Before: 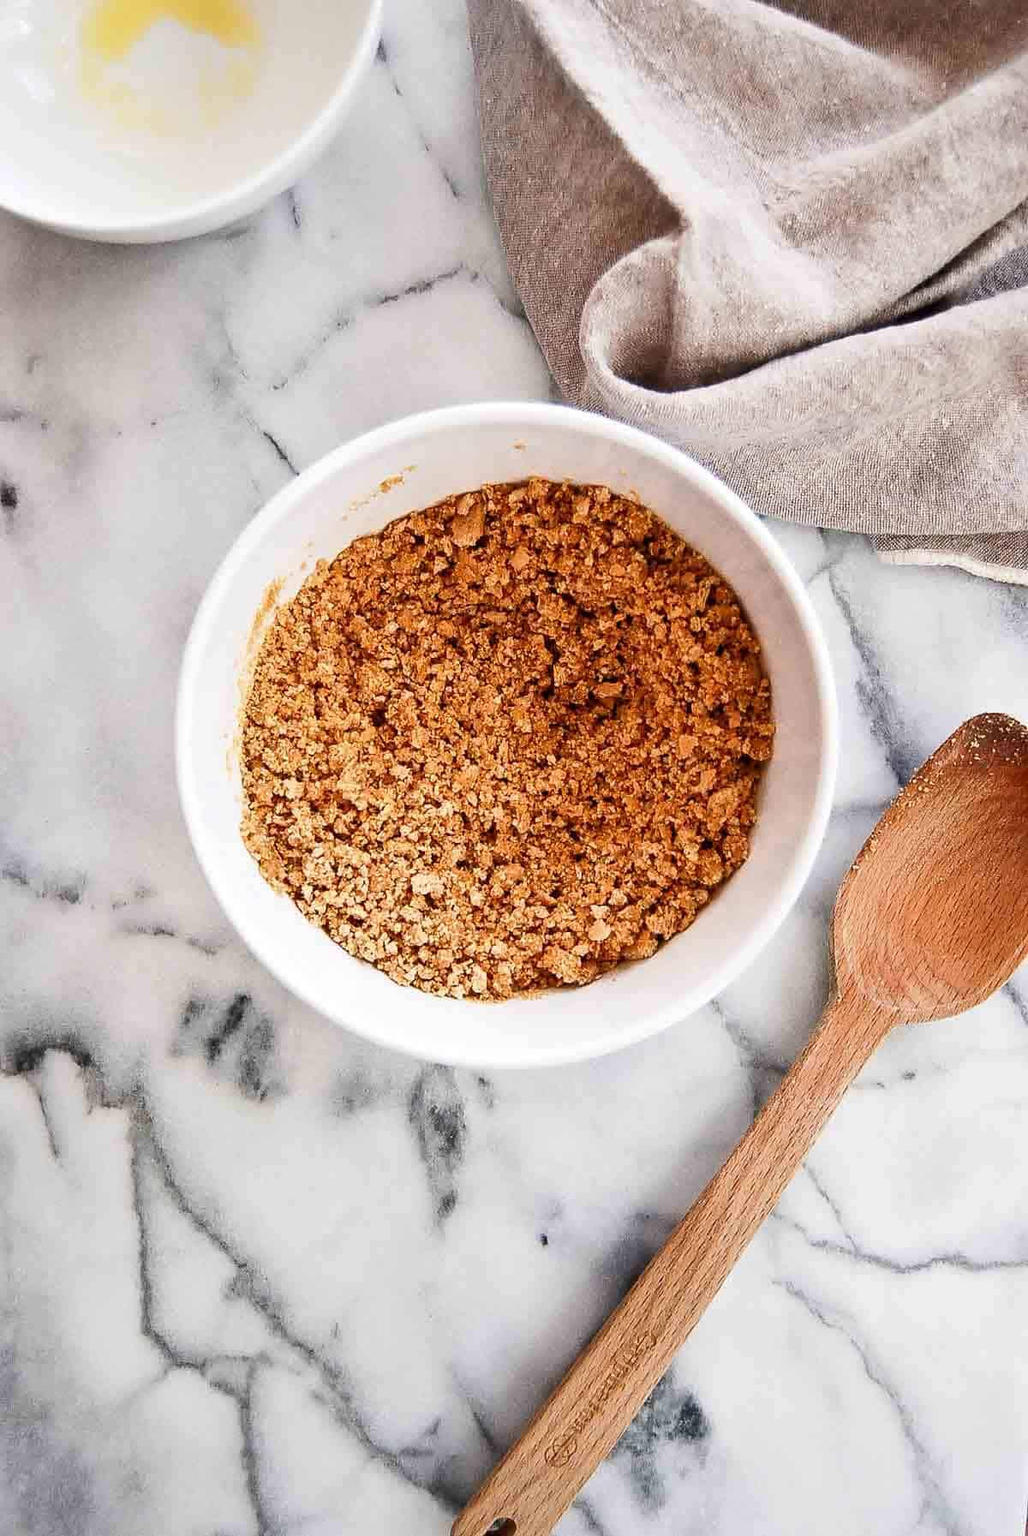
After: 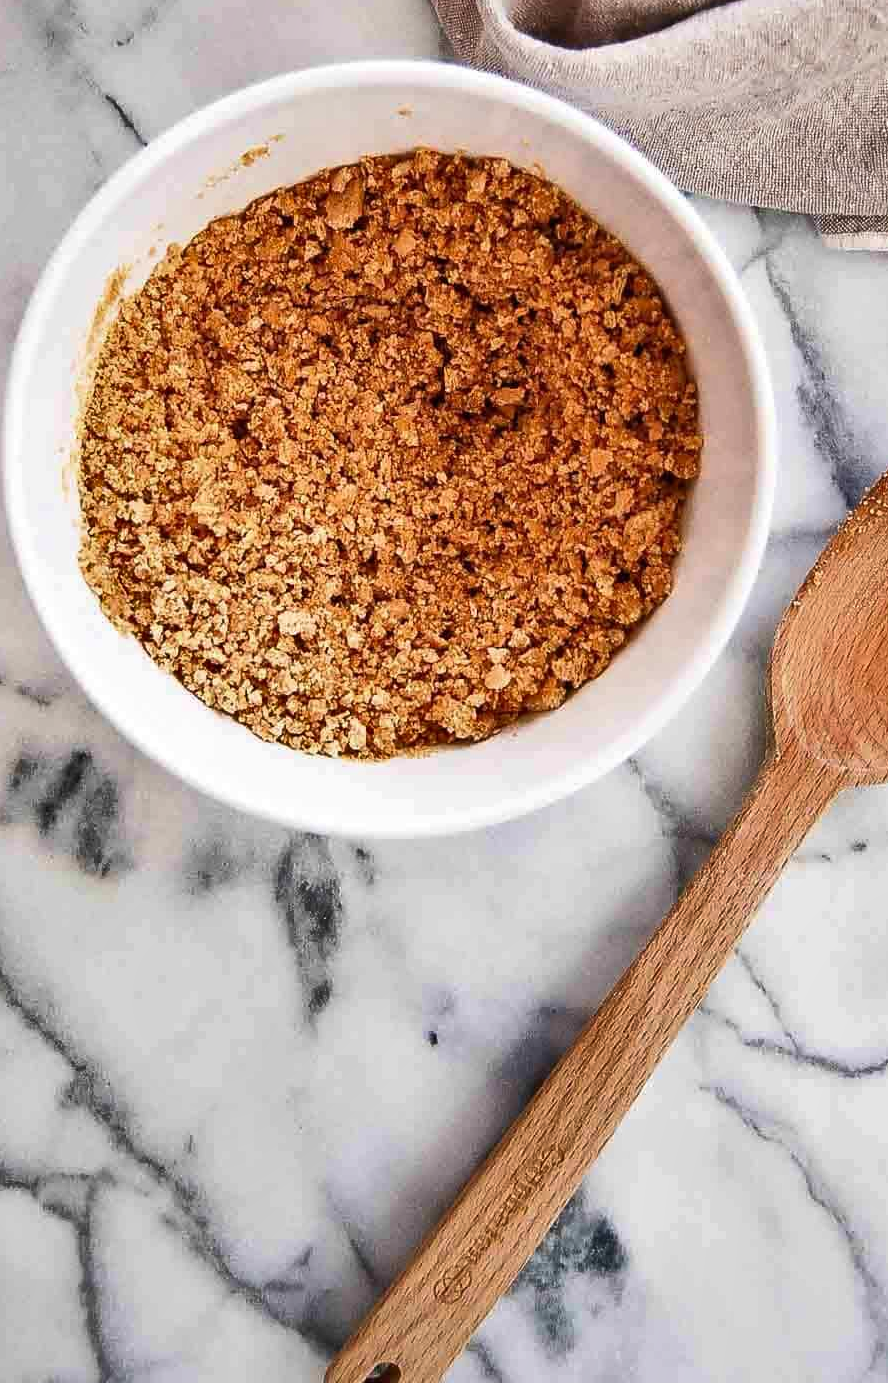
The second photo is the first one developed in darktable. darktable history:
crop: left 16.871%, top 22.857%, right 9.116%
velvia: strength 15%
exposure: compensate highlight preservation false
shadows and highlights: low approximation 0.01, soften with gaussian
